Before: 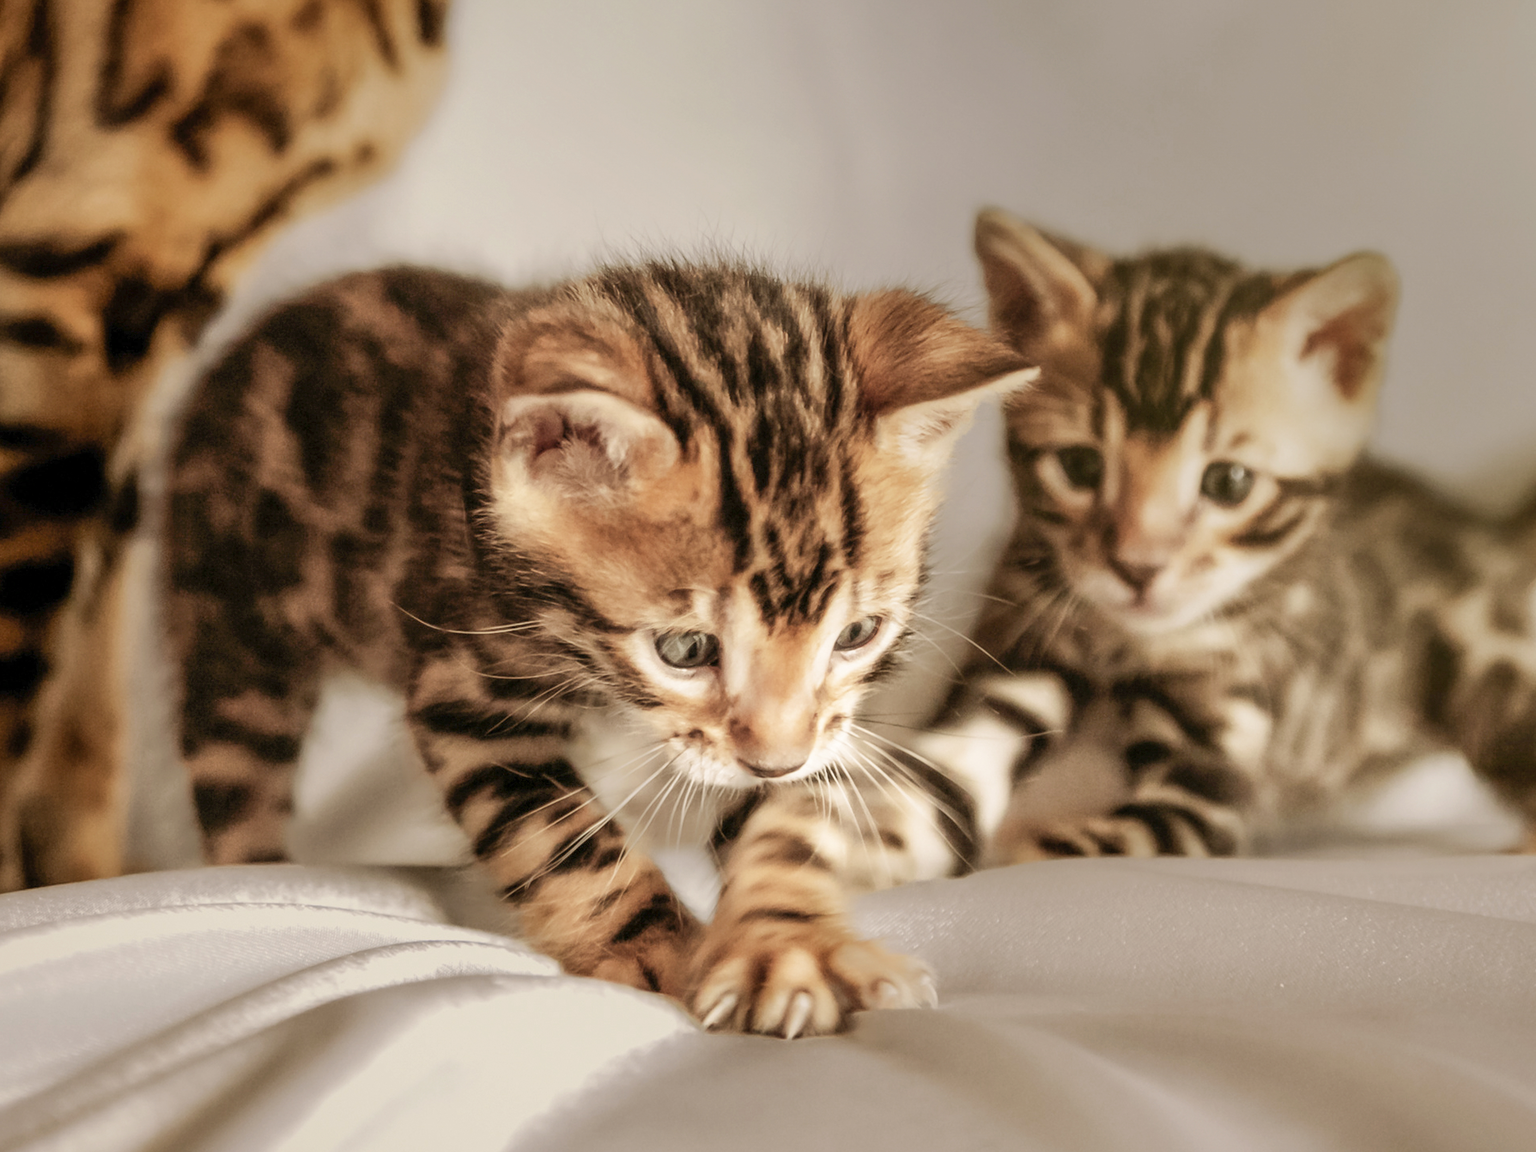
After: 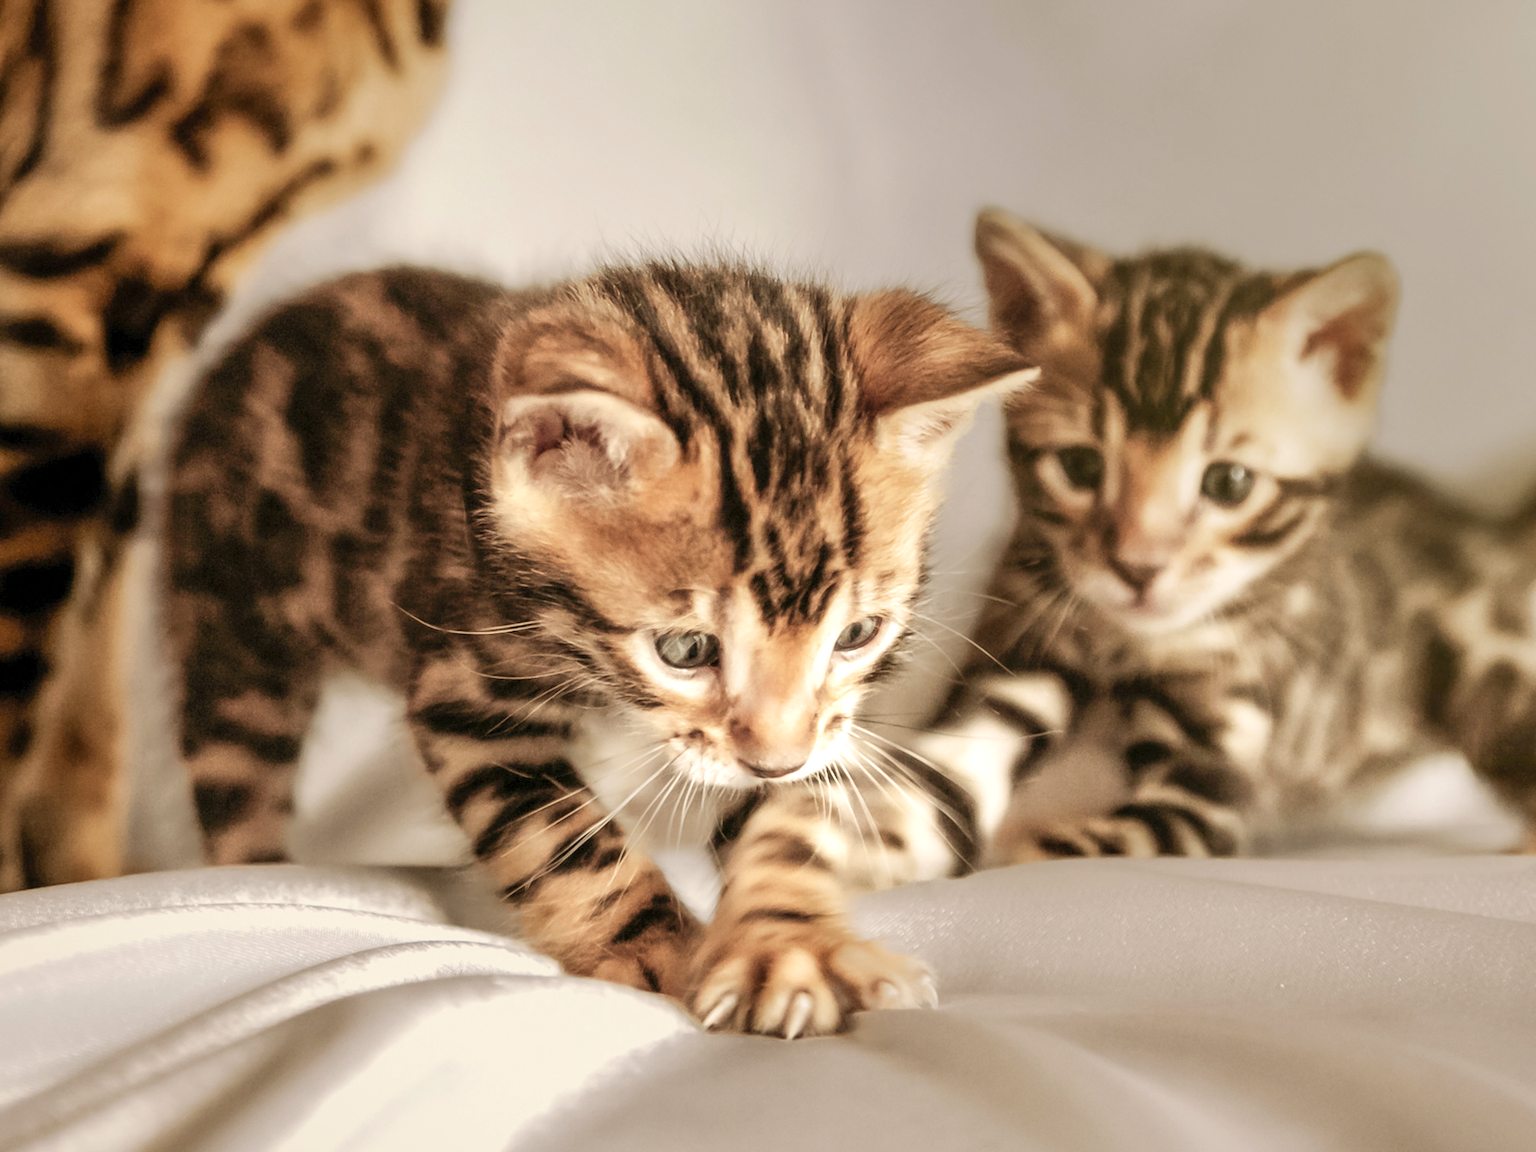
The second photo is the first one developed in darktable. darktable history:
exposure: exposure 0.297 EV, compensate highlight preservation false
